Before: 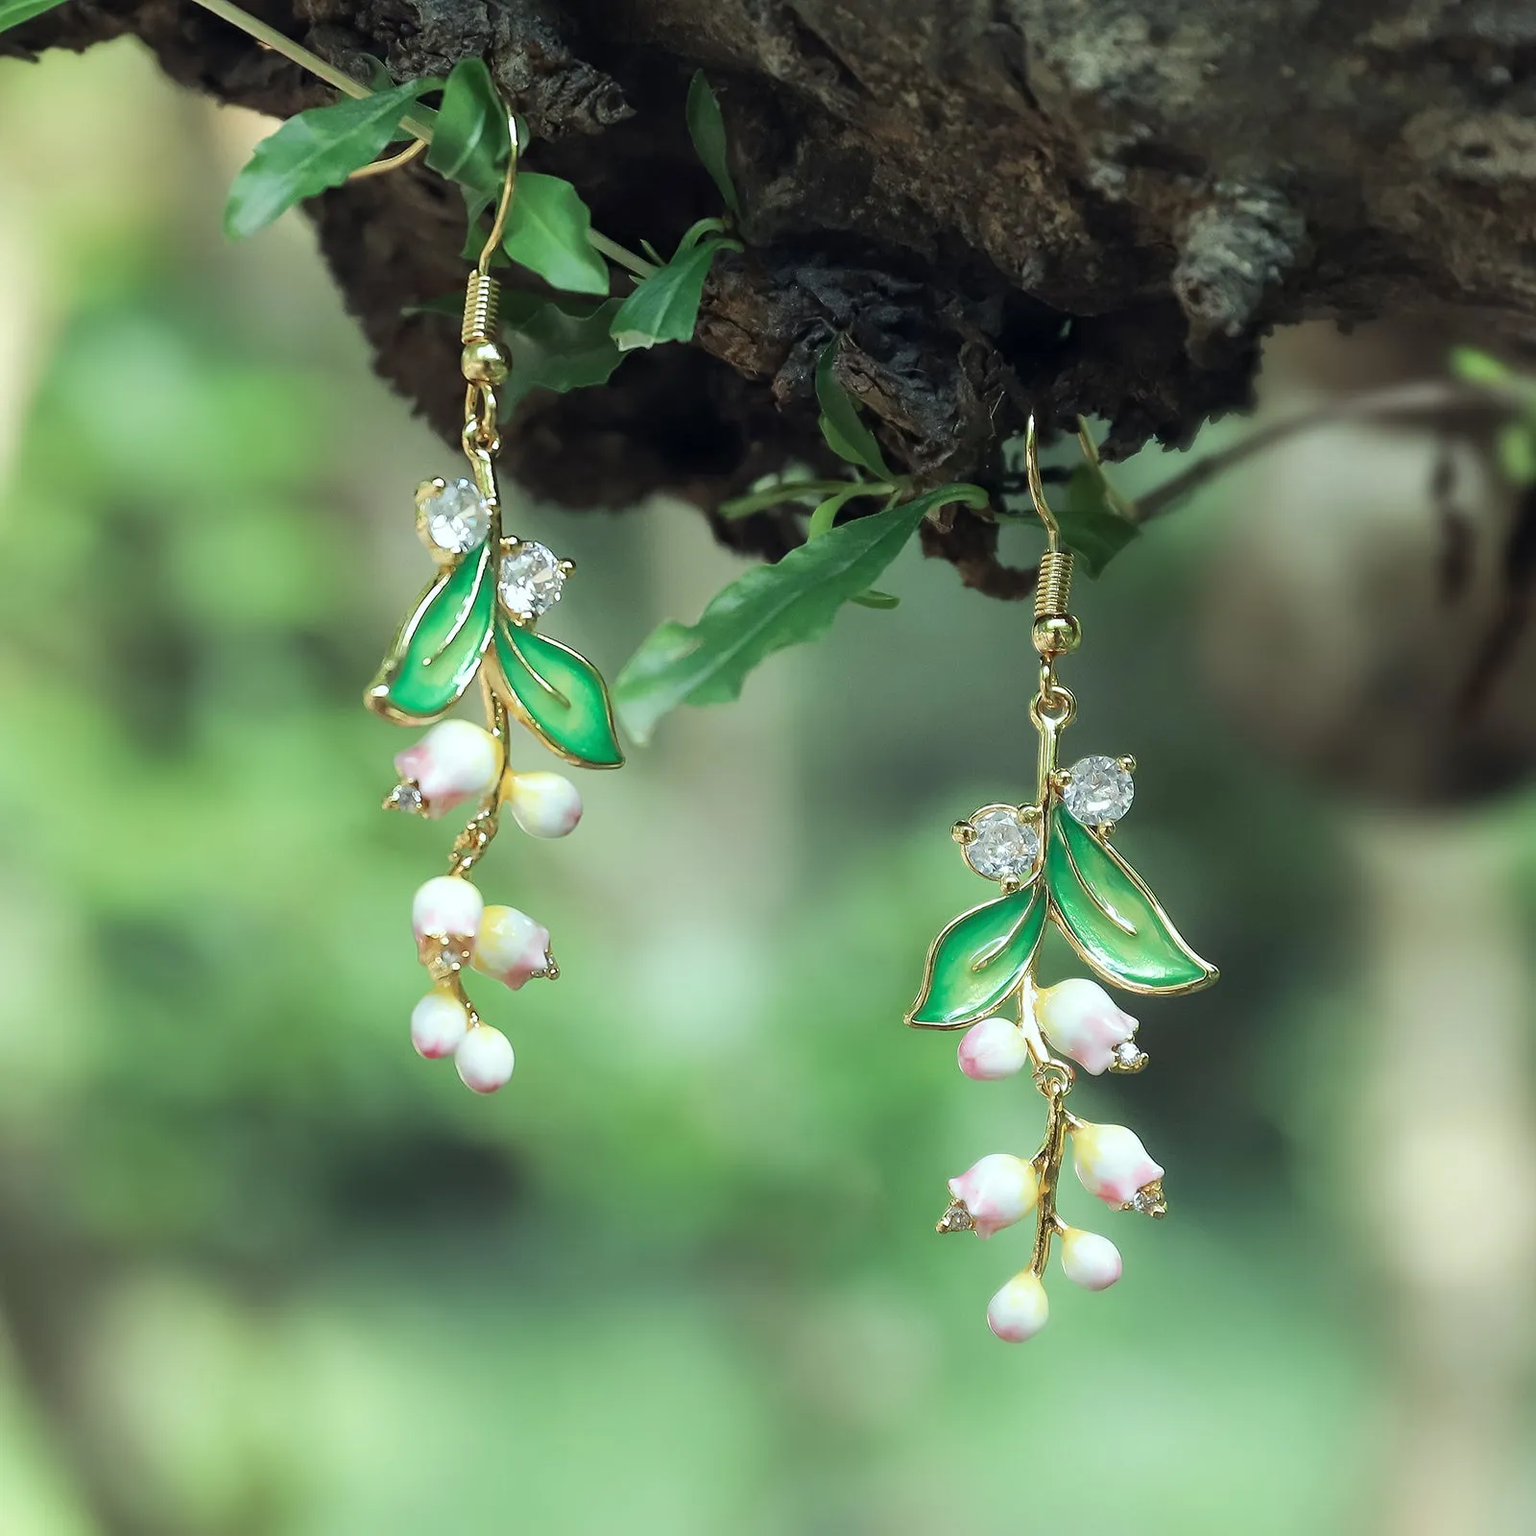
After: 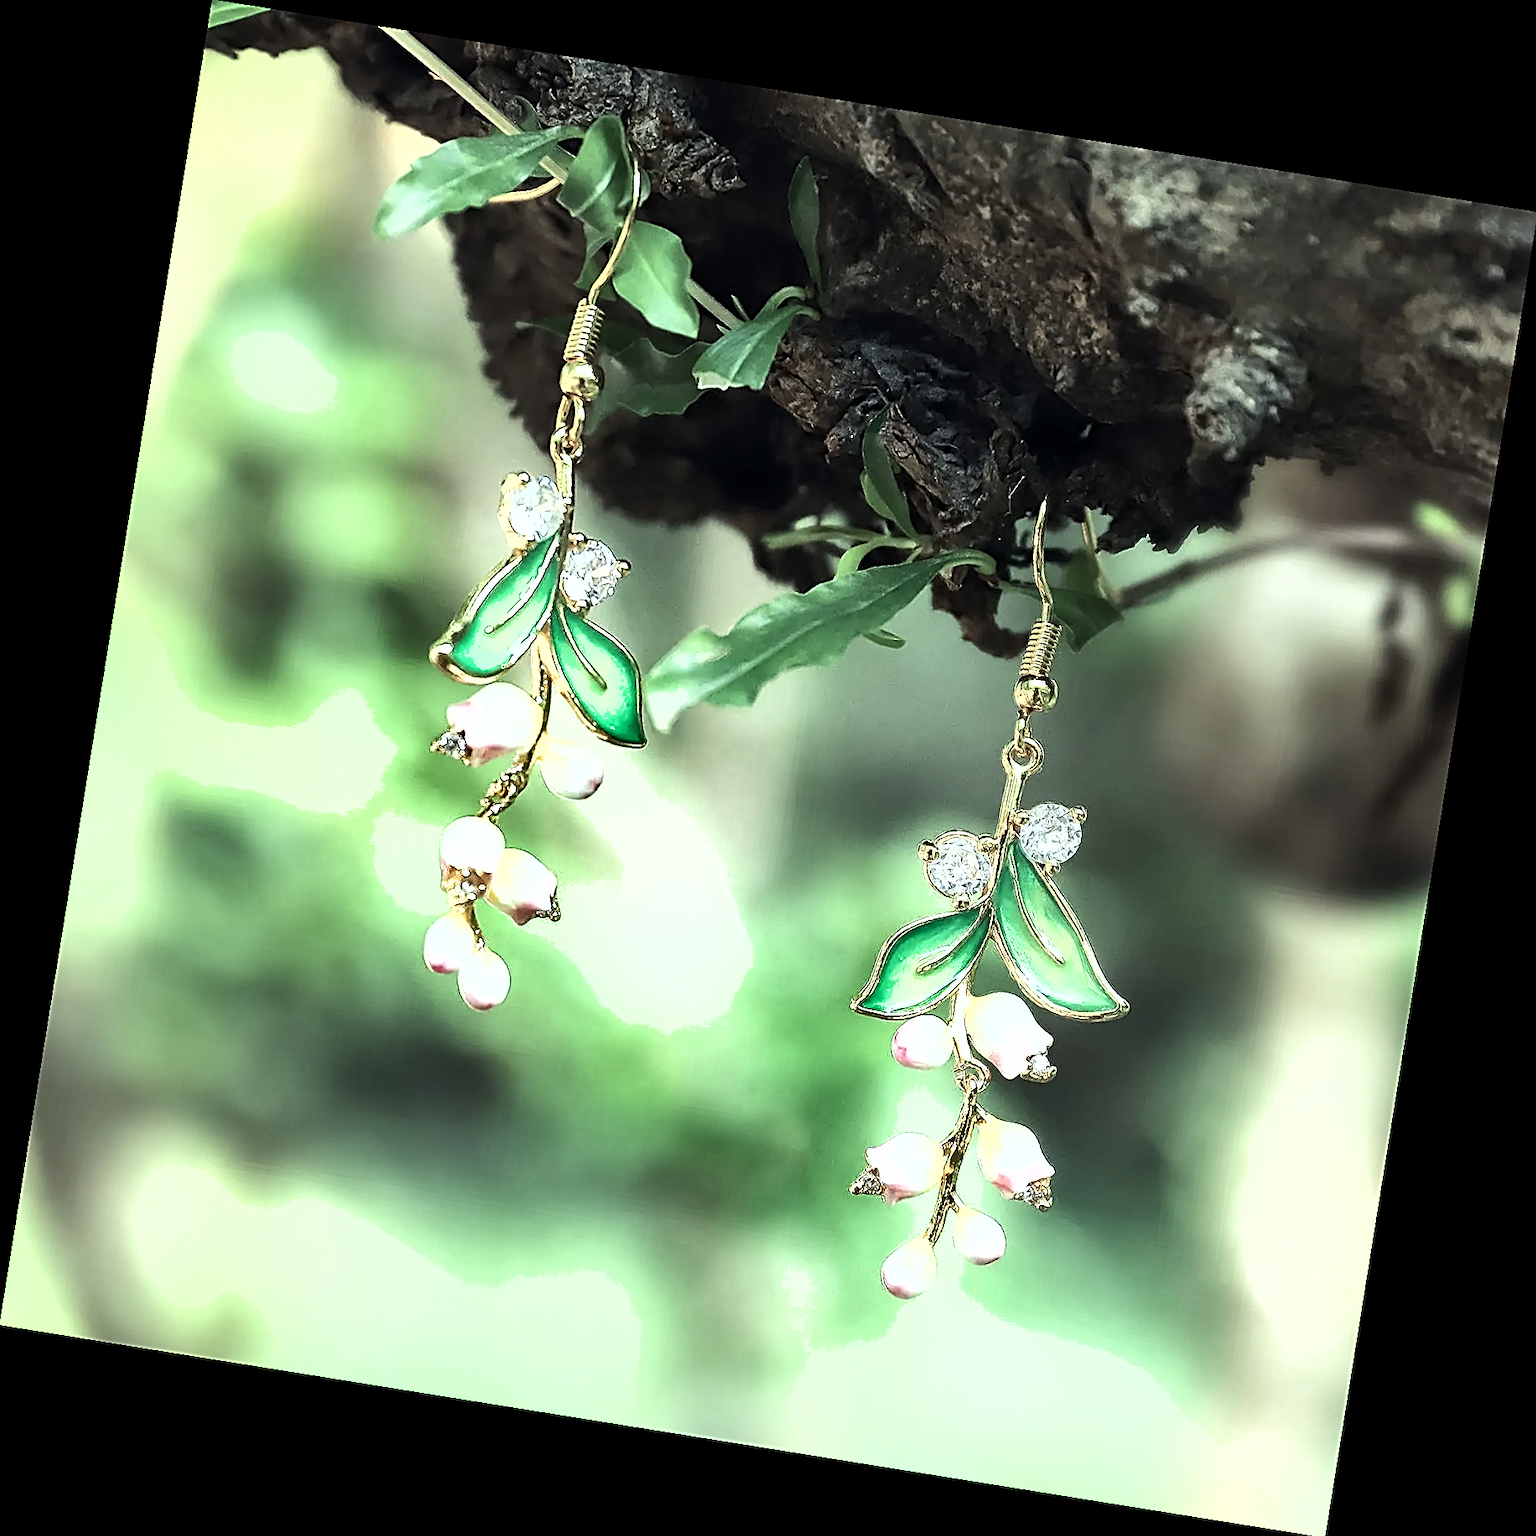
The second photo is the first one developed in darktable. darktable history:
tone equalizer: -8 EV -0.75 EV, -7 EV -0.7 EV, -6 EV -0.6 EV, -5 EV -0.4 EV, -3 EV 0.4 EV, -2 EV 0.6 EV, -1 EV 0.7 EV, +0 EV 0.75 EV, edges refinement/feathering 500, mask exposure compensation -1.57 EV, preserve details no
color balance: input saturation 80.07%
shadows and highlights: radius 108.52, shadows 23.73, highlights -59.32, low approximation 0.01, soften with gaussian
sharpen: amount 1
rotate and perspective: rotation 9.12°, automatic cropping off
exposure: black level correction 0.001, exposure 0.5 EV, compensate exposure bias true, compensate highlight preservation false
